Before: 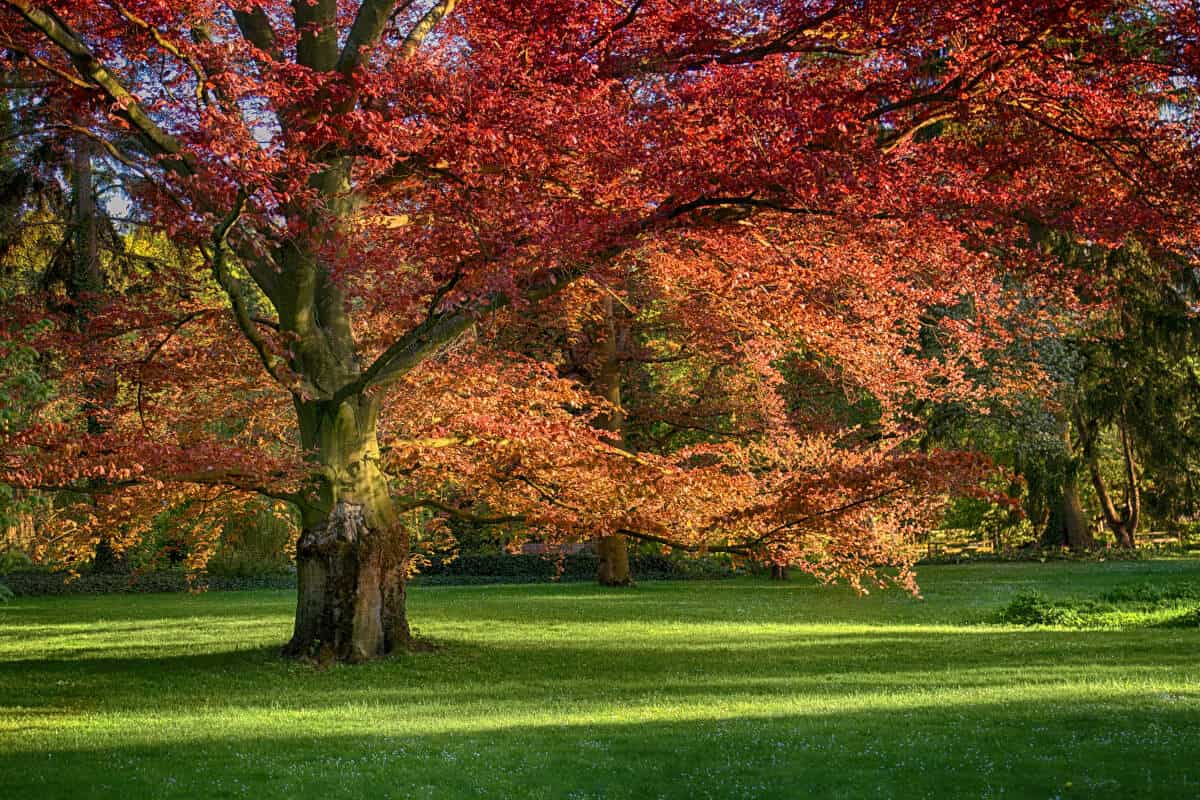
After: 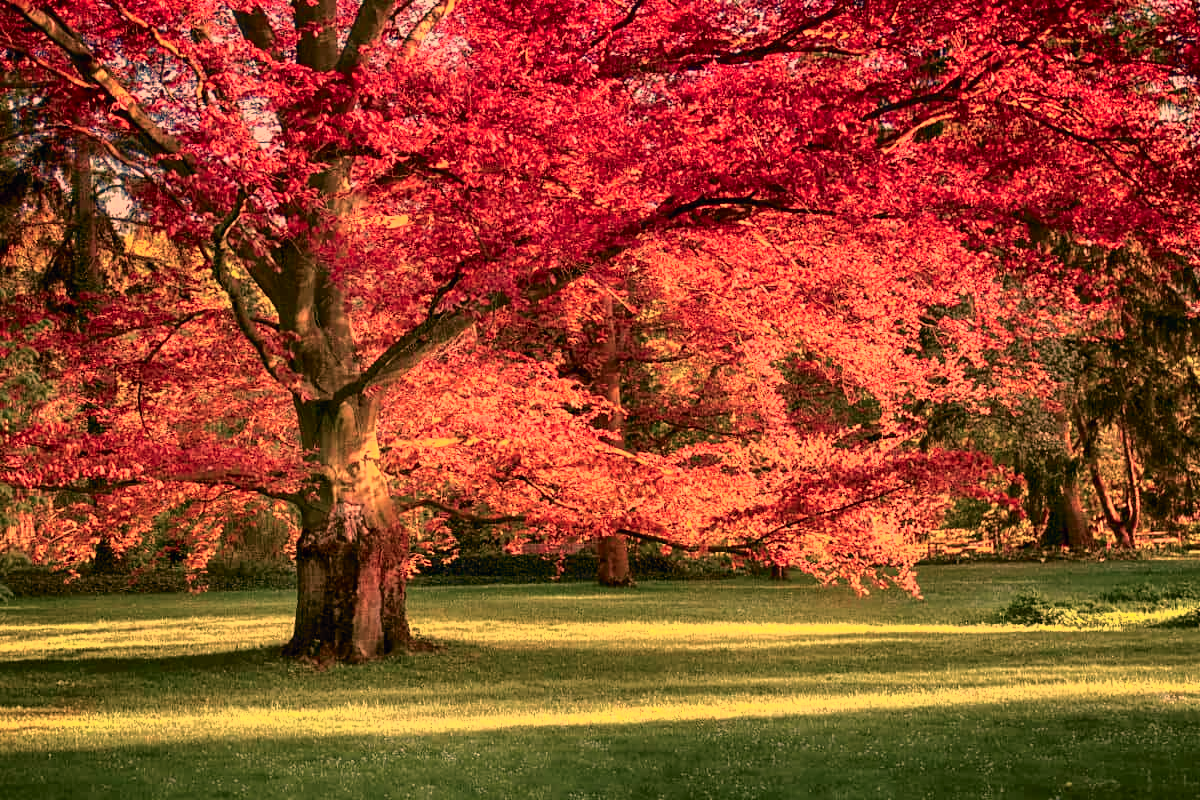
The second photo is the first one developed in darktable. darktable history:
tone curve: curves: ch0 [(0, 0) (0.105, 0.068) (0.195, 0.162) (0.283, 0.283) (0.384, 0.404) (0.485, 0.531) (0.638, 0.681) (0.795, 0.879) (1, 0.977)]; ch1 [(0, 0) (0.161, 0.092) (0.35, 0.33) (0.379, 0.401) (0.456, 0.469) (0.498, 0.503) (0.531, 0.537) (0.596, 0.621) (0.635, 0.671) (1, 1)]; ch2 [(0, 0) (0.371, 0.362) (0.437, 0.437) (0.483, 0.484) (0.53, 0.515) (0.56, 0.58) (0.622, 0.606) (1, 1)], color space Lab, independent channels, preserve colors none
white balance: red 1.467, blue 0.684
